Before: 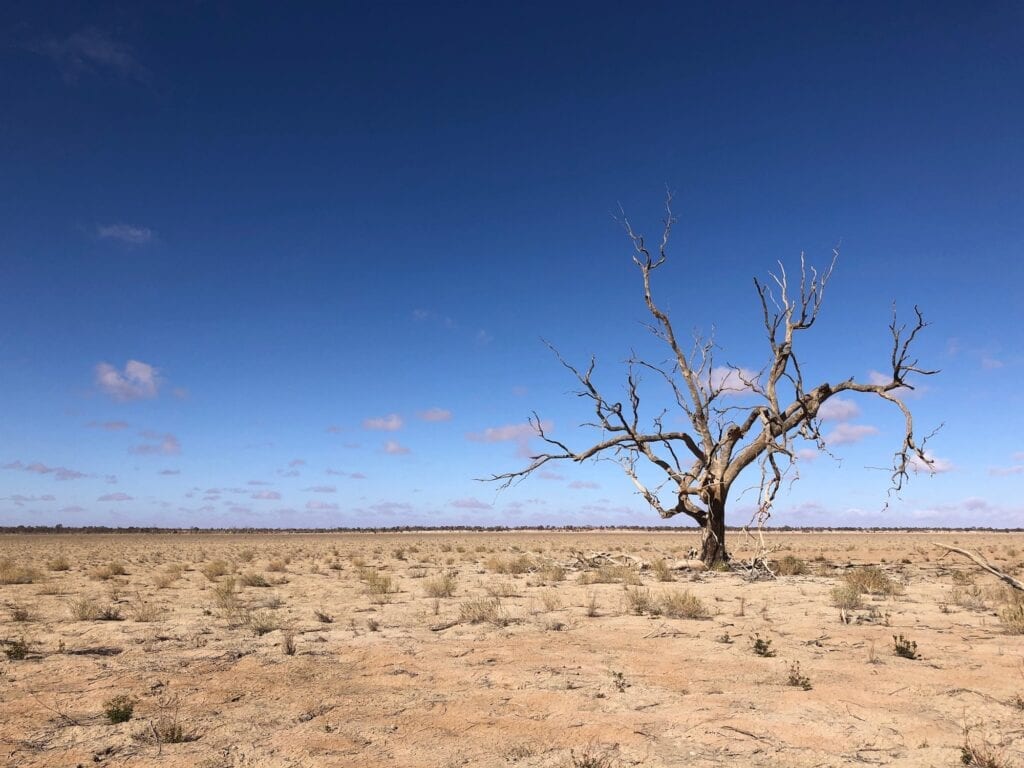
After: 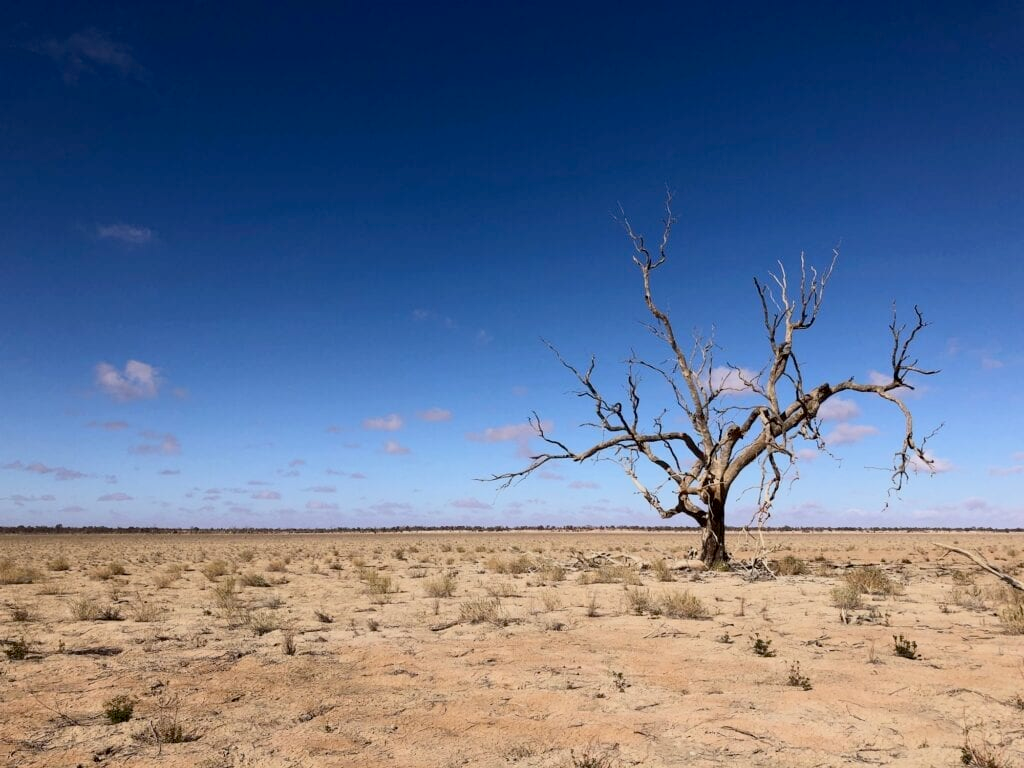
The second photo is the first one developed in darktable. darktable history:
contrast brightness saturation: contrast 0.2, brightness 0.142, saturation 0.143
exposure: black level correction 0.009, exposure -0.62 EV, compensate highlight preservation false
